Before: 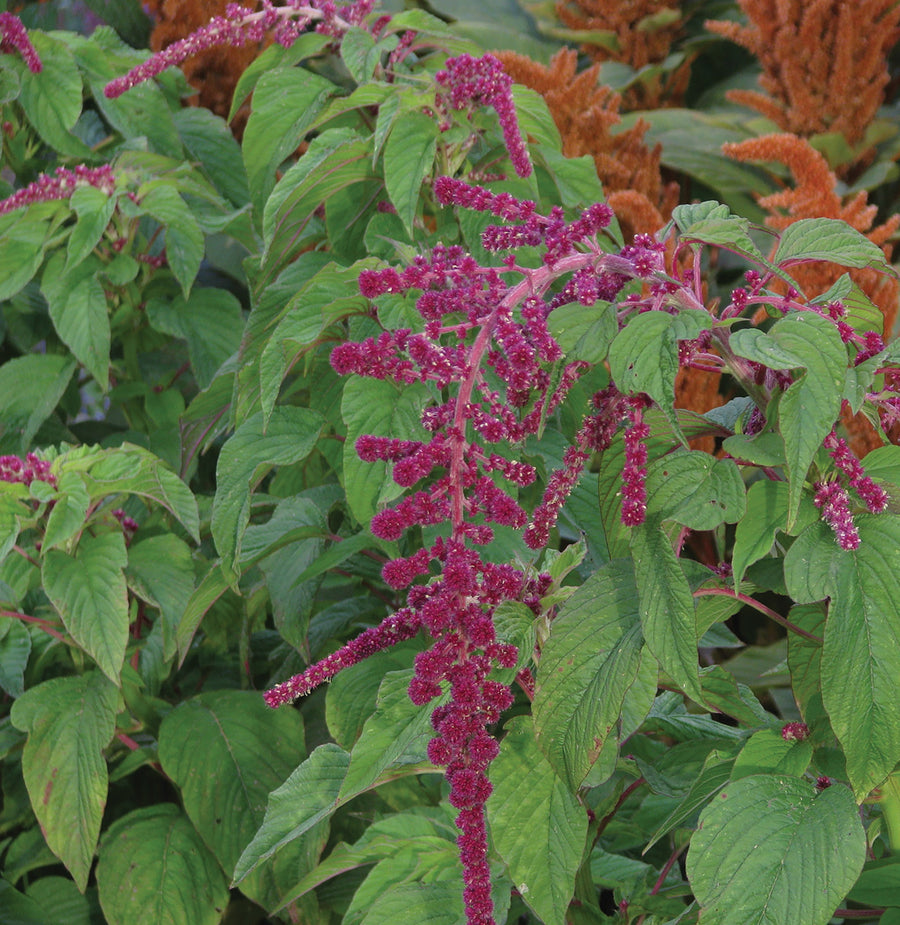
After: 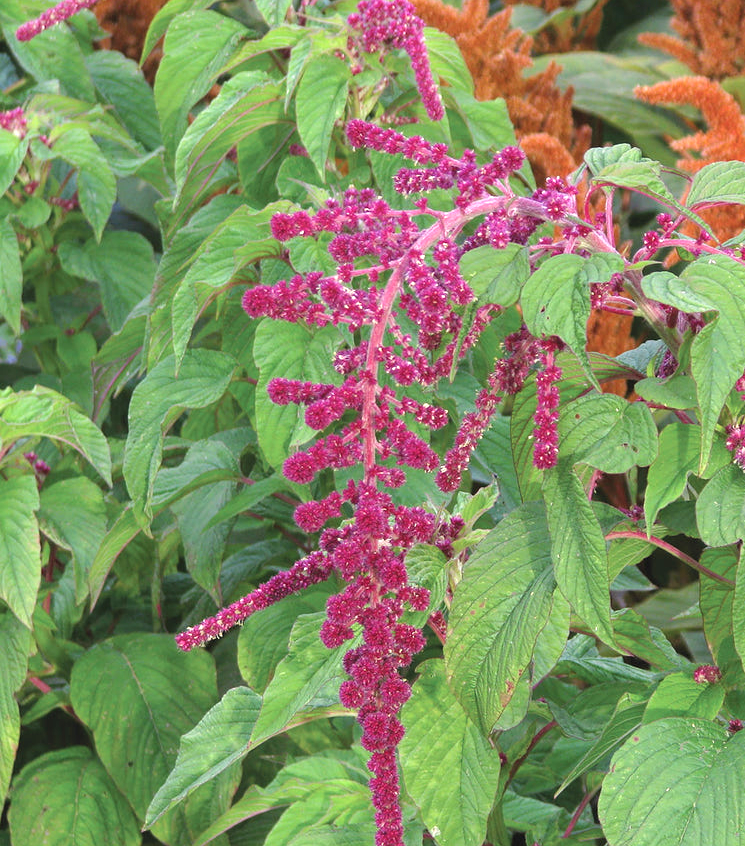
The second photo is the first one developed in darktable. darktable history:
crop: left 9.807%, top 6.259%, right 7.334%, bottom 2.177%
tone equalizer: on, module defaults
exposure: black level correction 0, exposure 1 EV, compensate exposure bias true, compensate highlight preservation false
